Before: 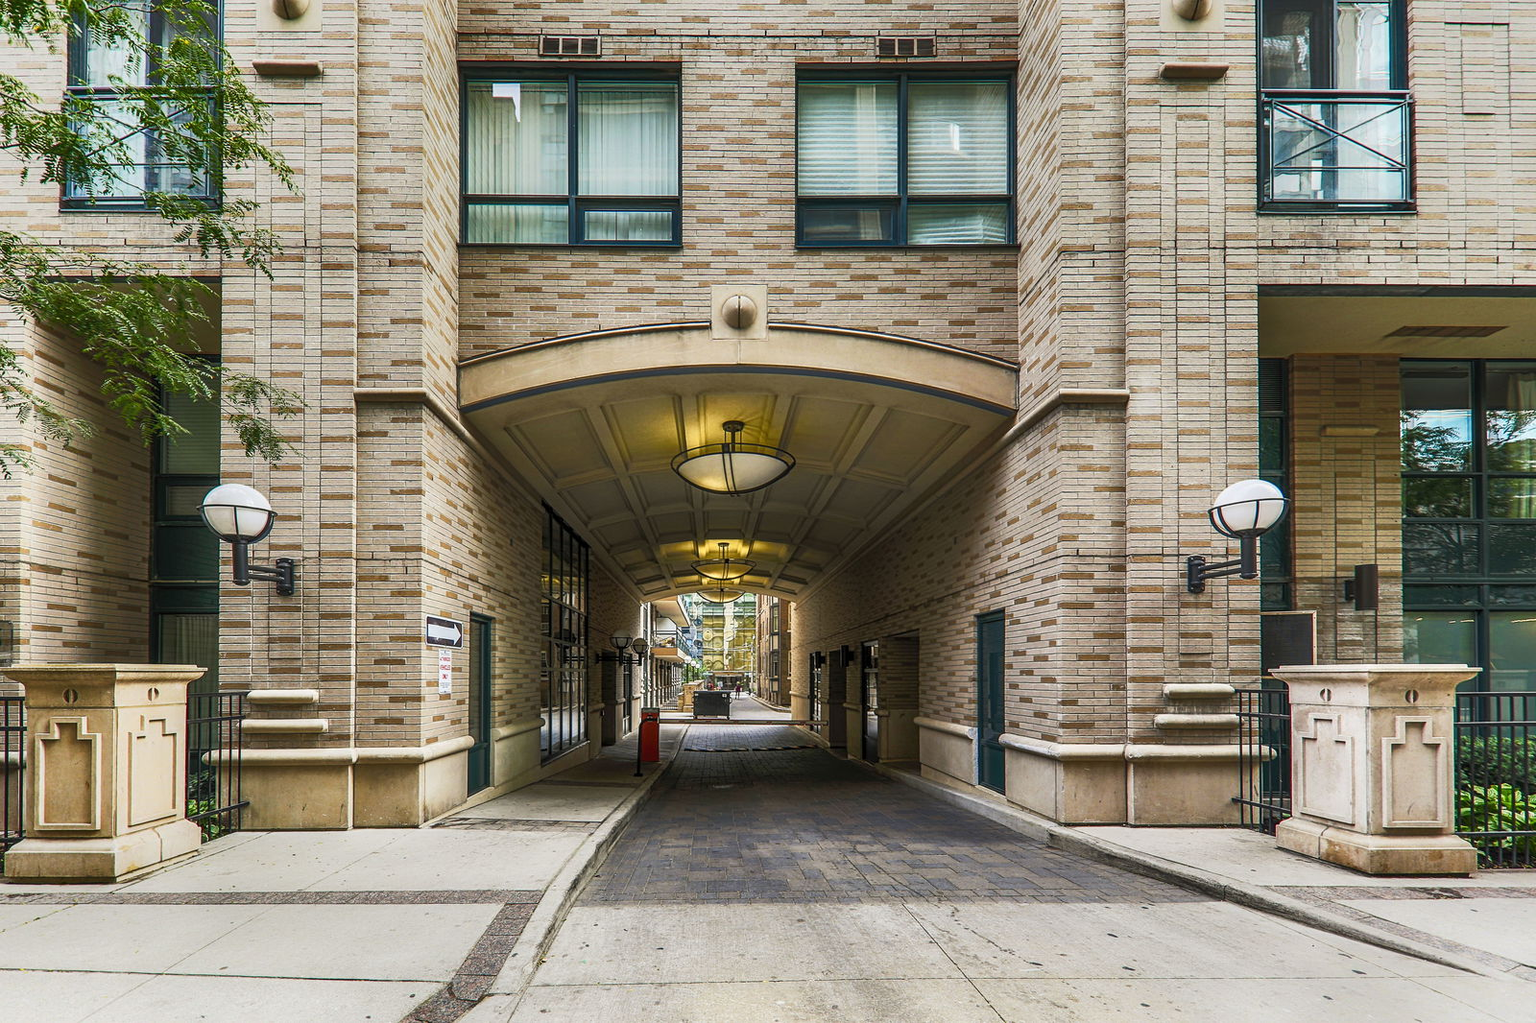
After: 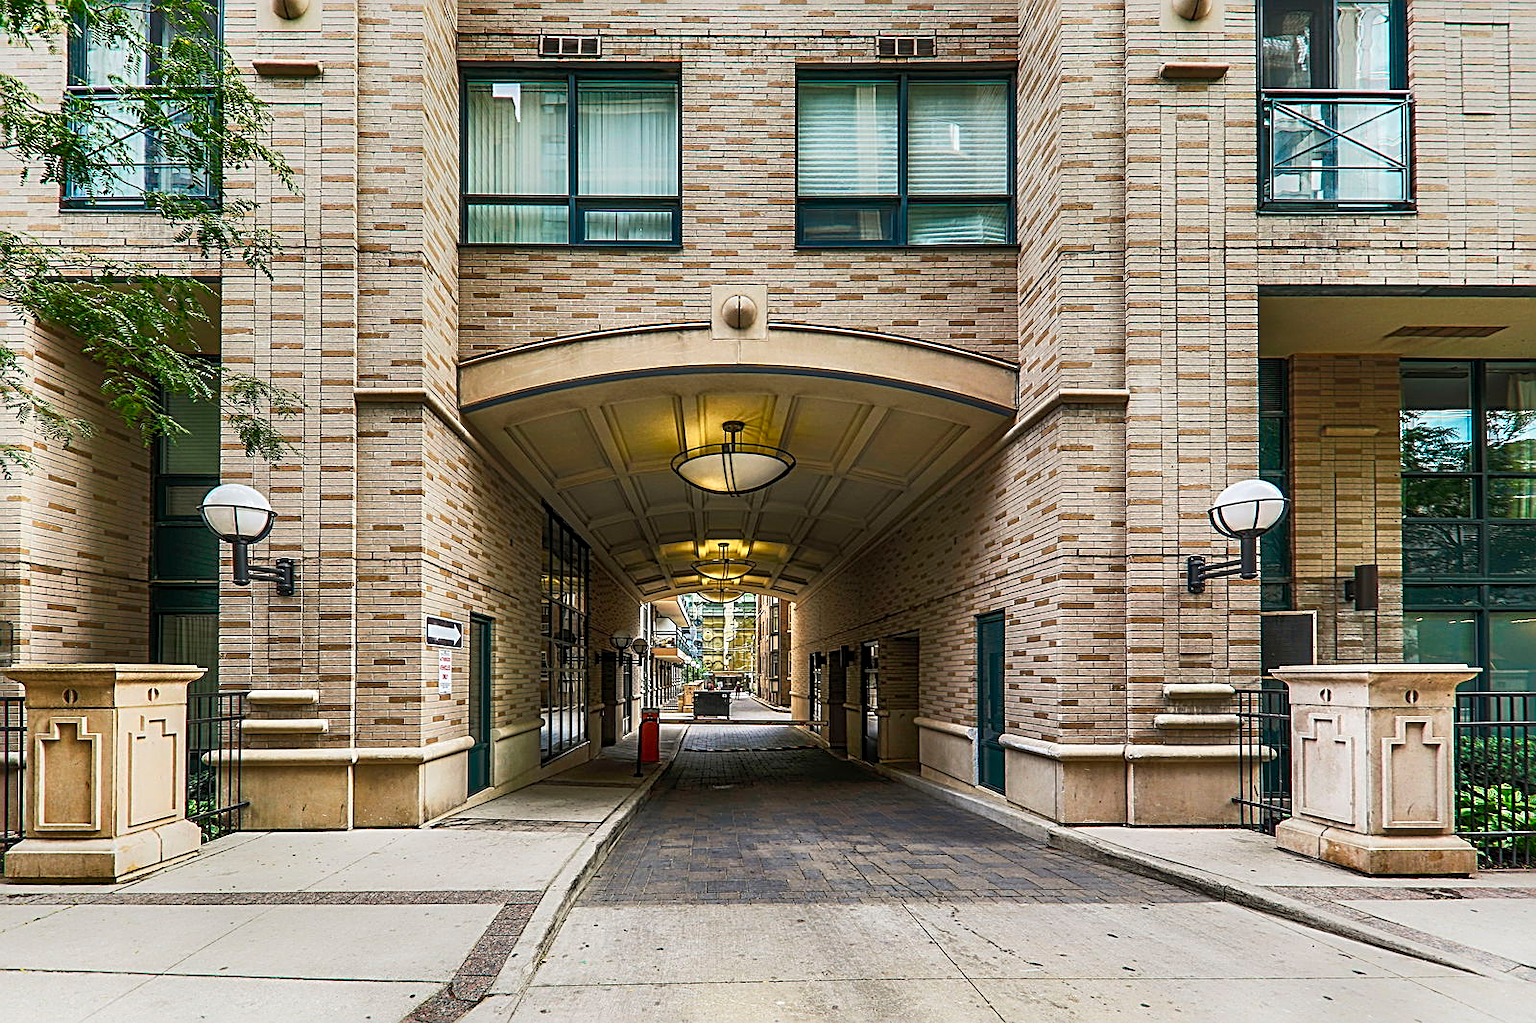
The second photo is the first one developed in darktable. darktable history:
sharpen: radius 2.544, amount 0.646
